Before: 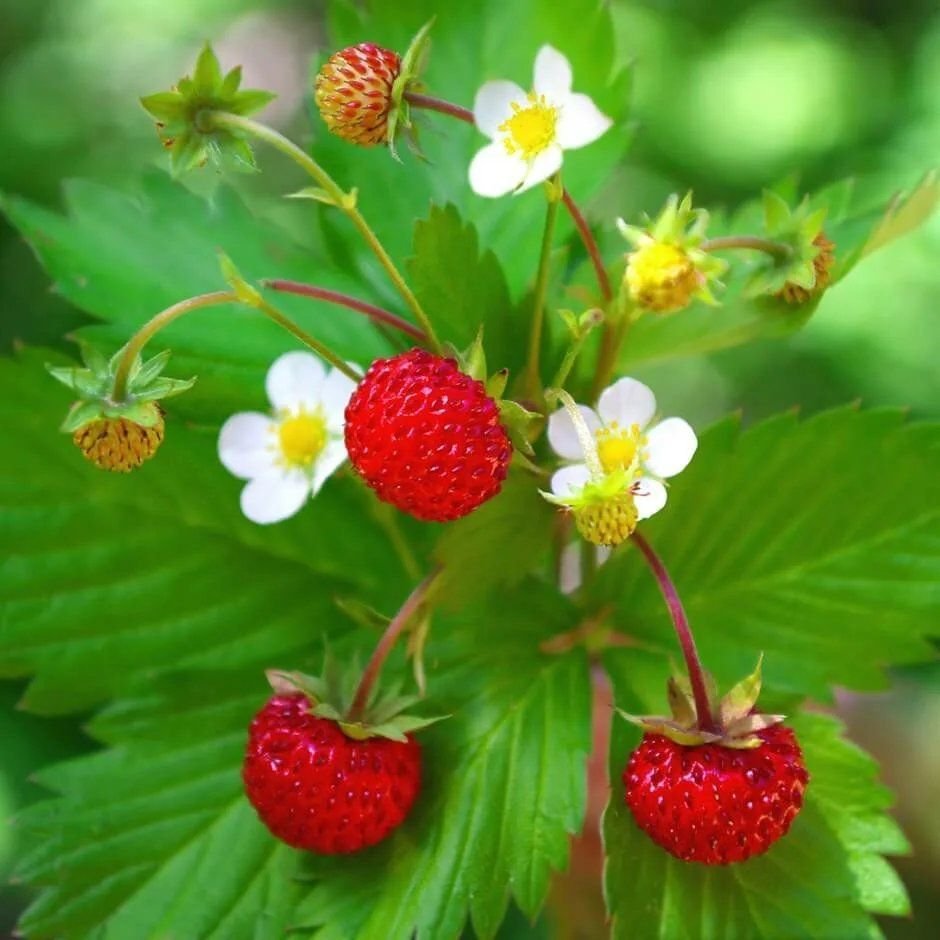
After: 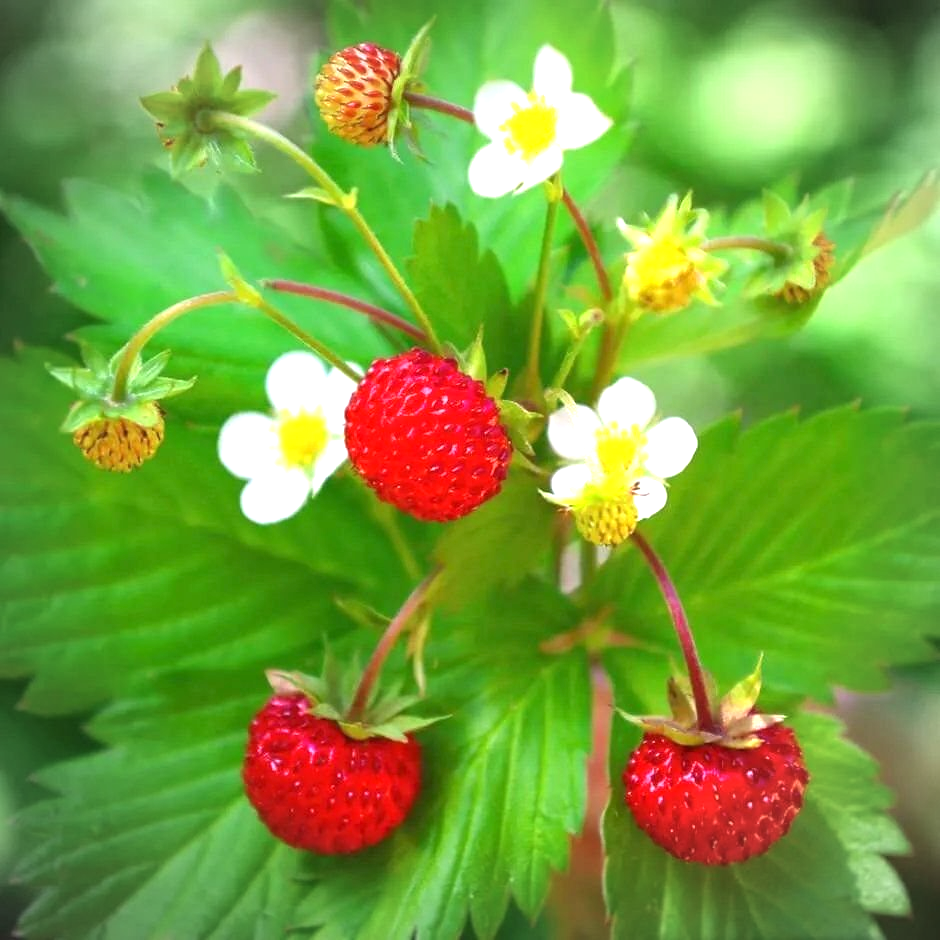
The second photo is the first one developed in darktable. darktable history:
exposure: exposure 0.774 EV, compensate highlight preservation false
vignetting: fall-off radius 61.12%
